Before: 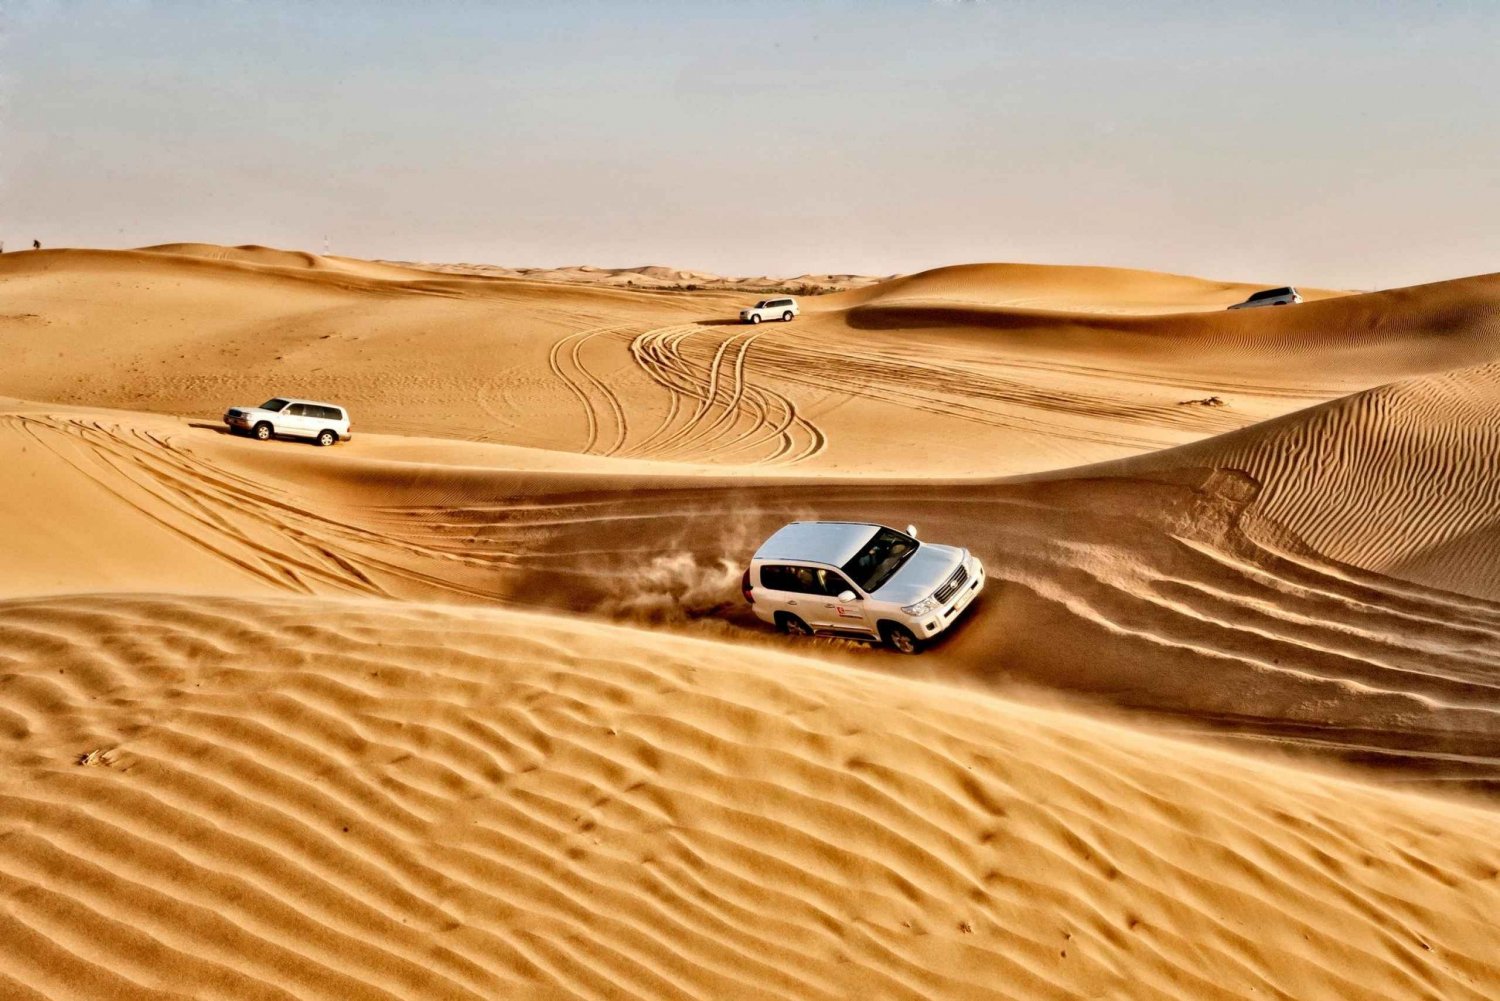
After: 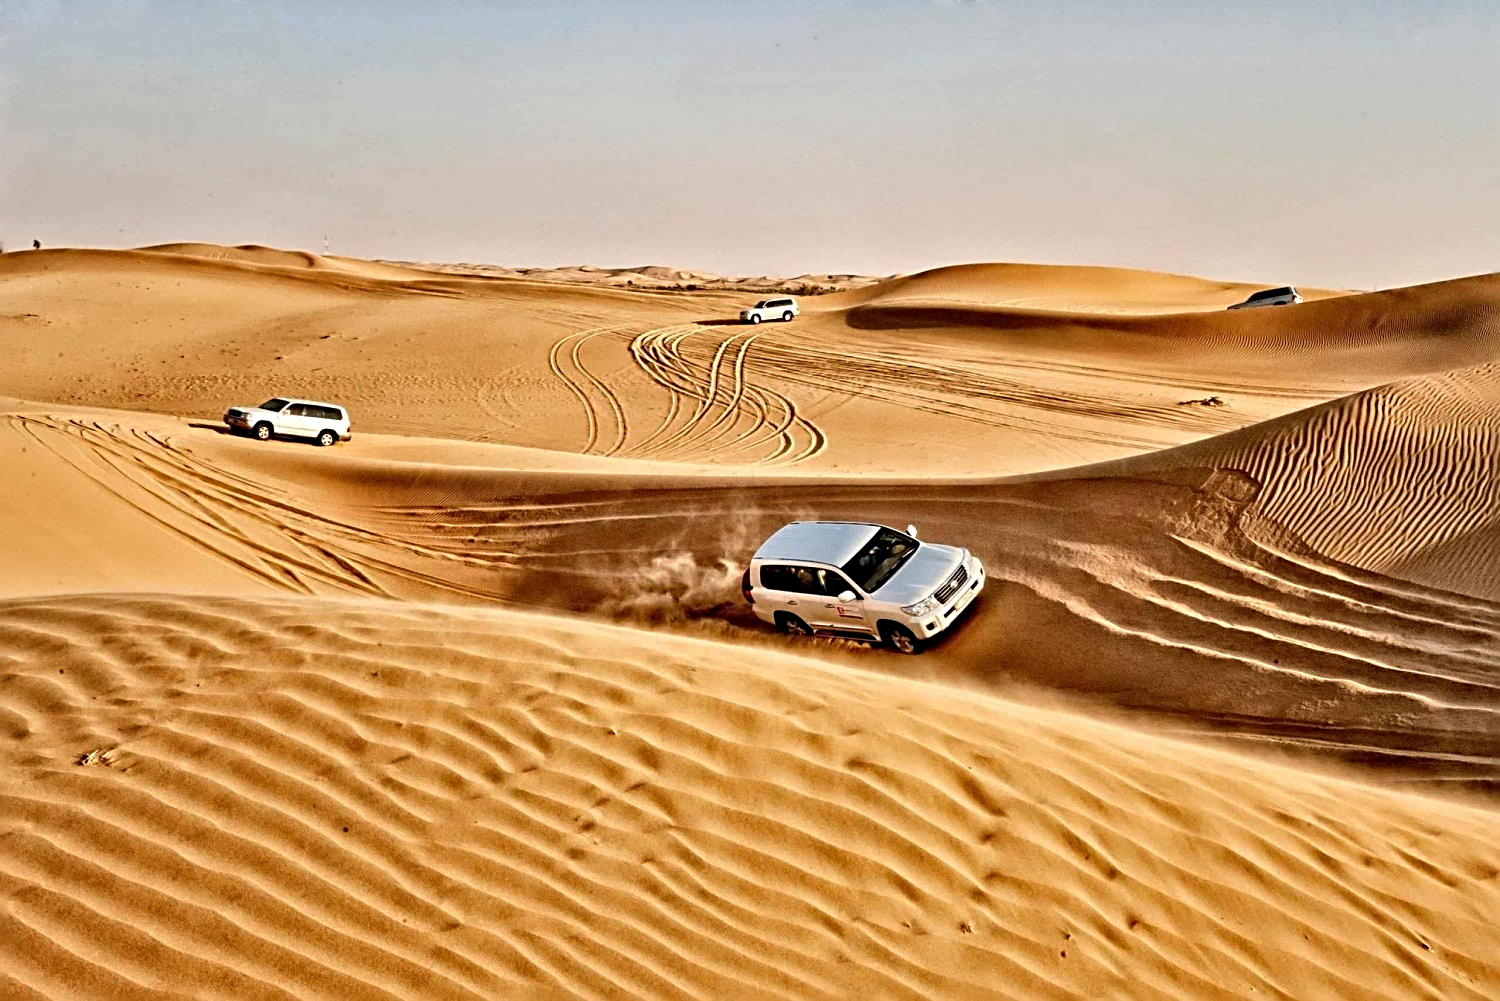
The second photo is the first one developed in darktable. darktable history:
sharpen: radius 3.031, amount 0.755
